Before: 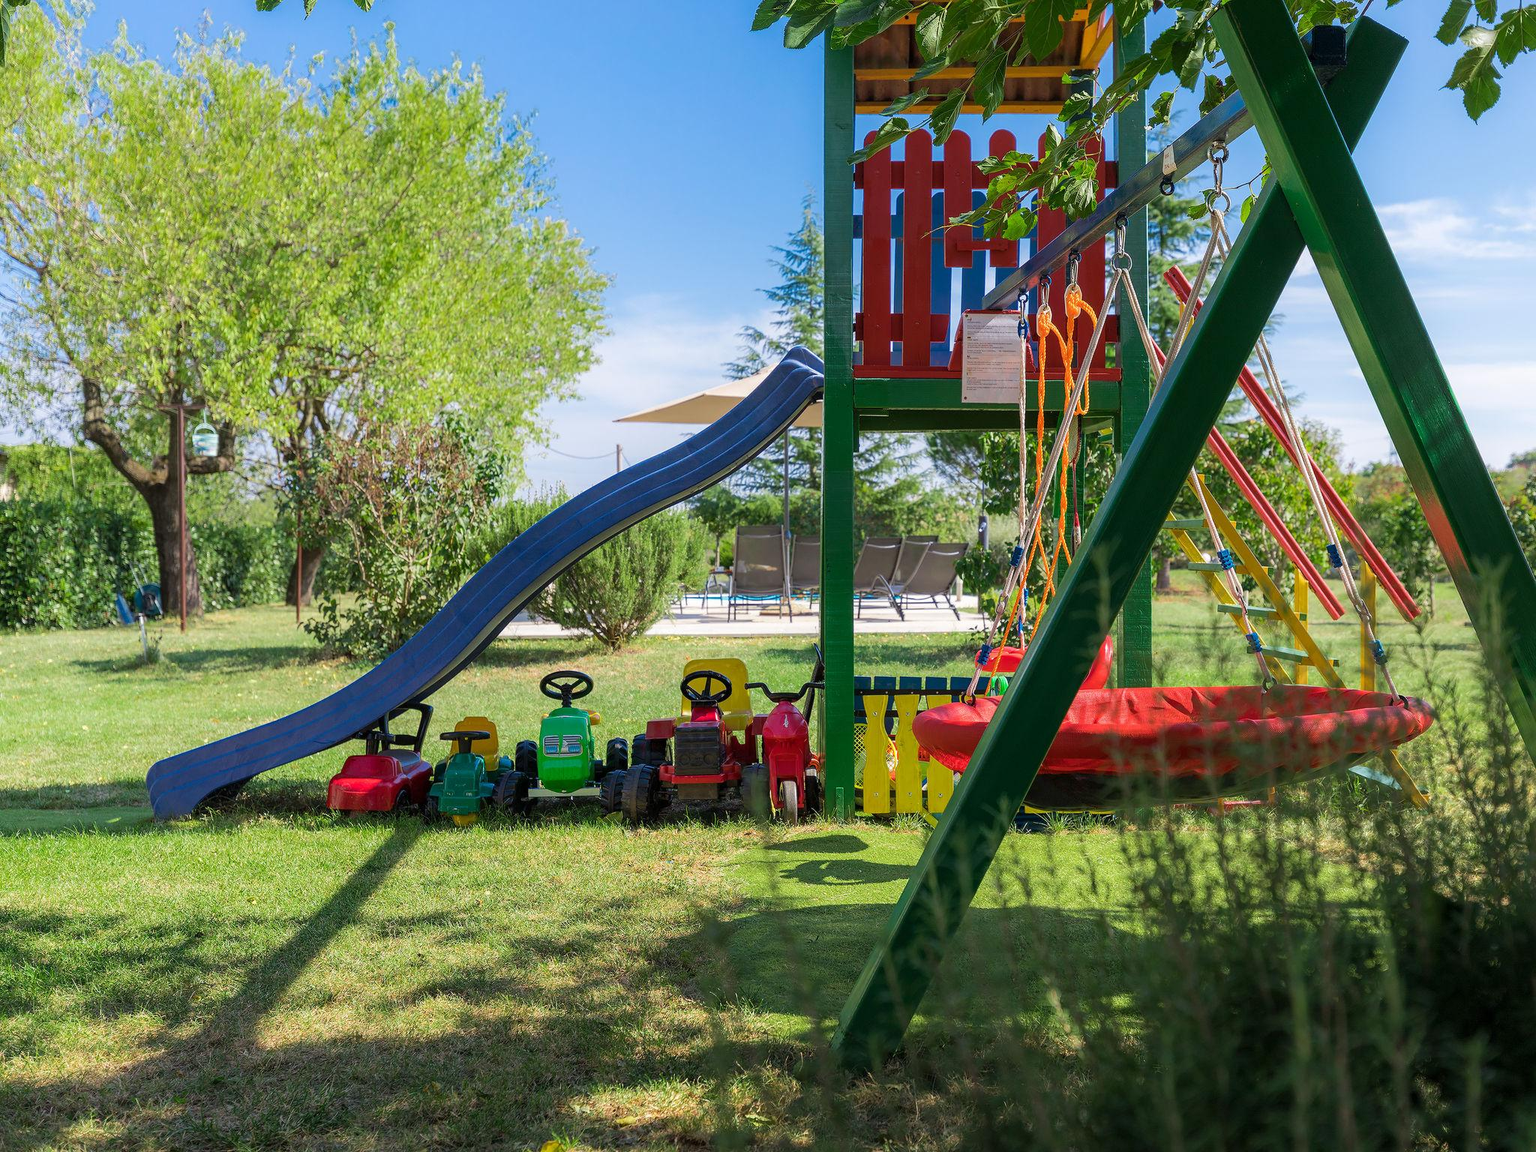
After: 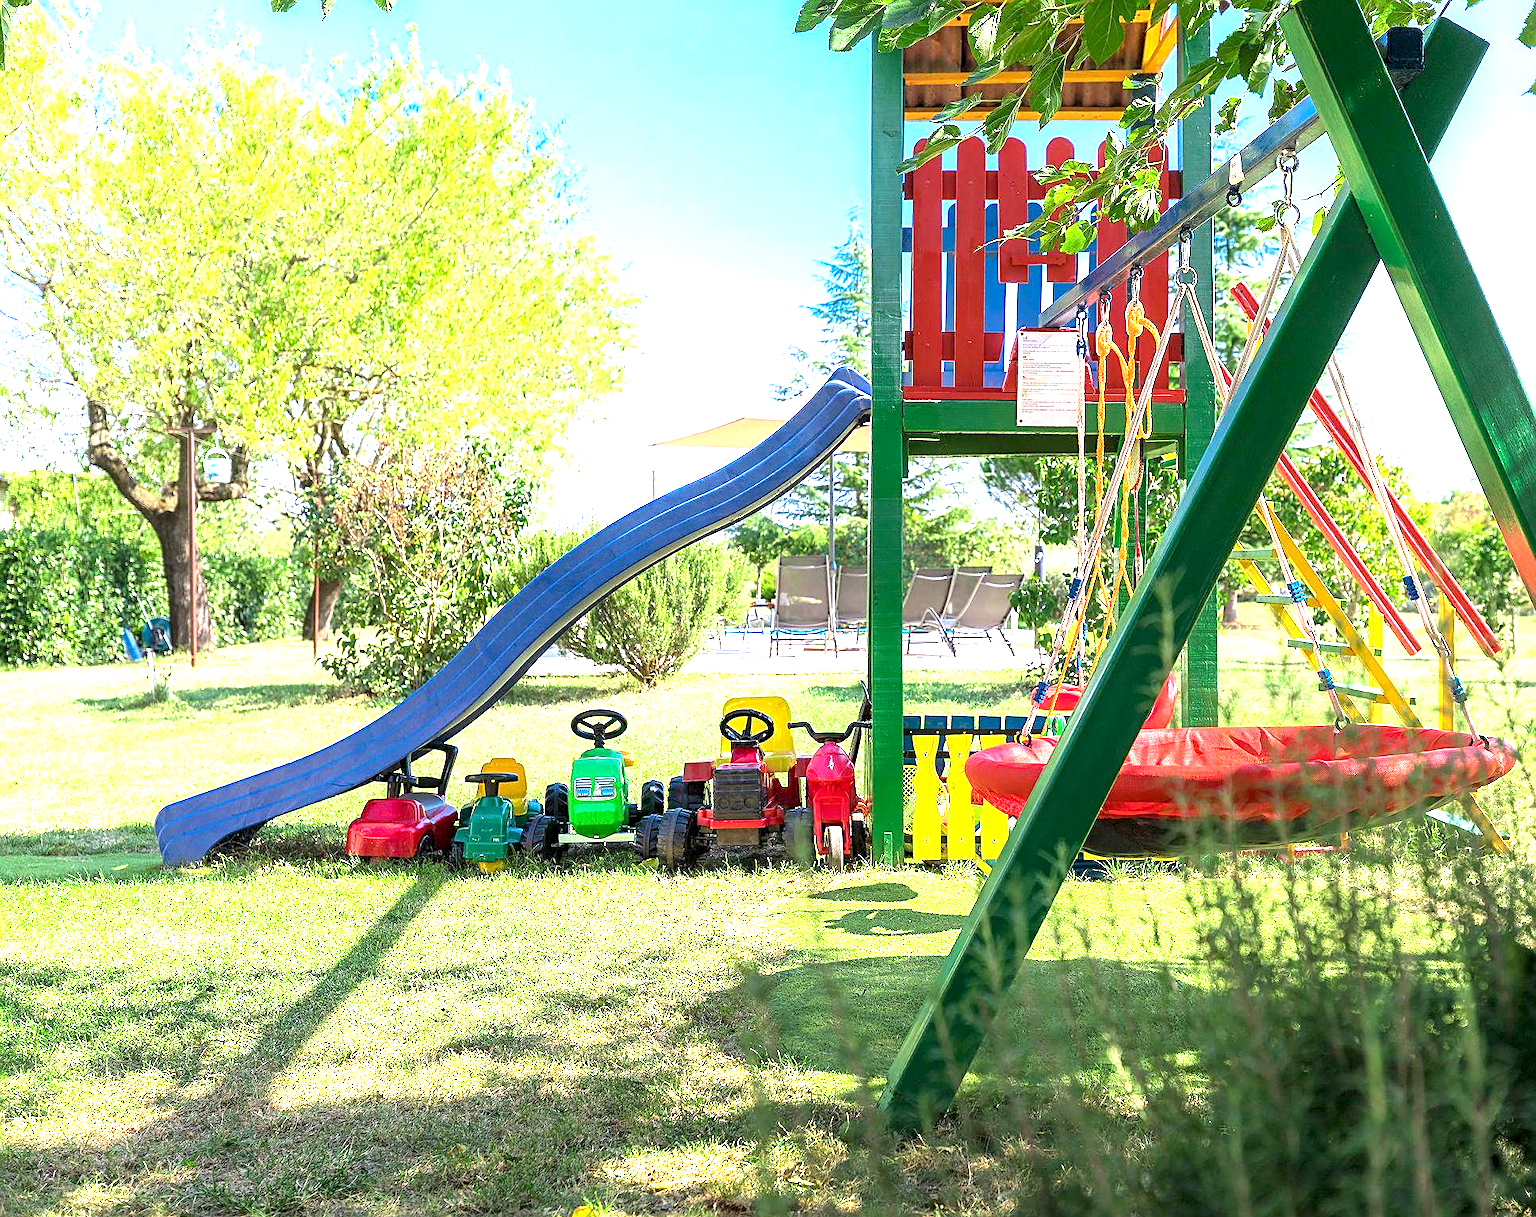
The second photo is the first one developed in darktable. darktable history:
crop and rotate: left 0%, right 5.39%
sharpen: on, module defaults
exposure: black level correction 0.001, exposure 1.859 EV, compensate exposure bias true, compensate highlight preservation false
